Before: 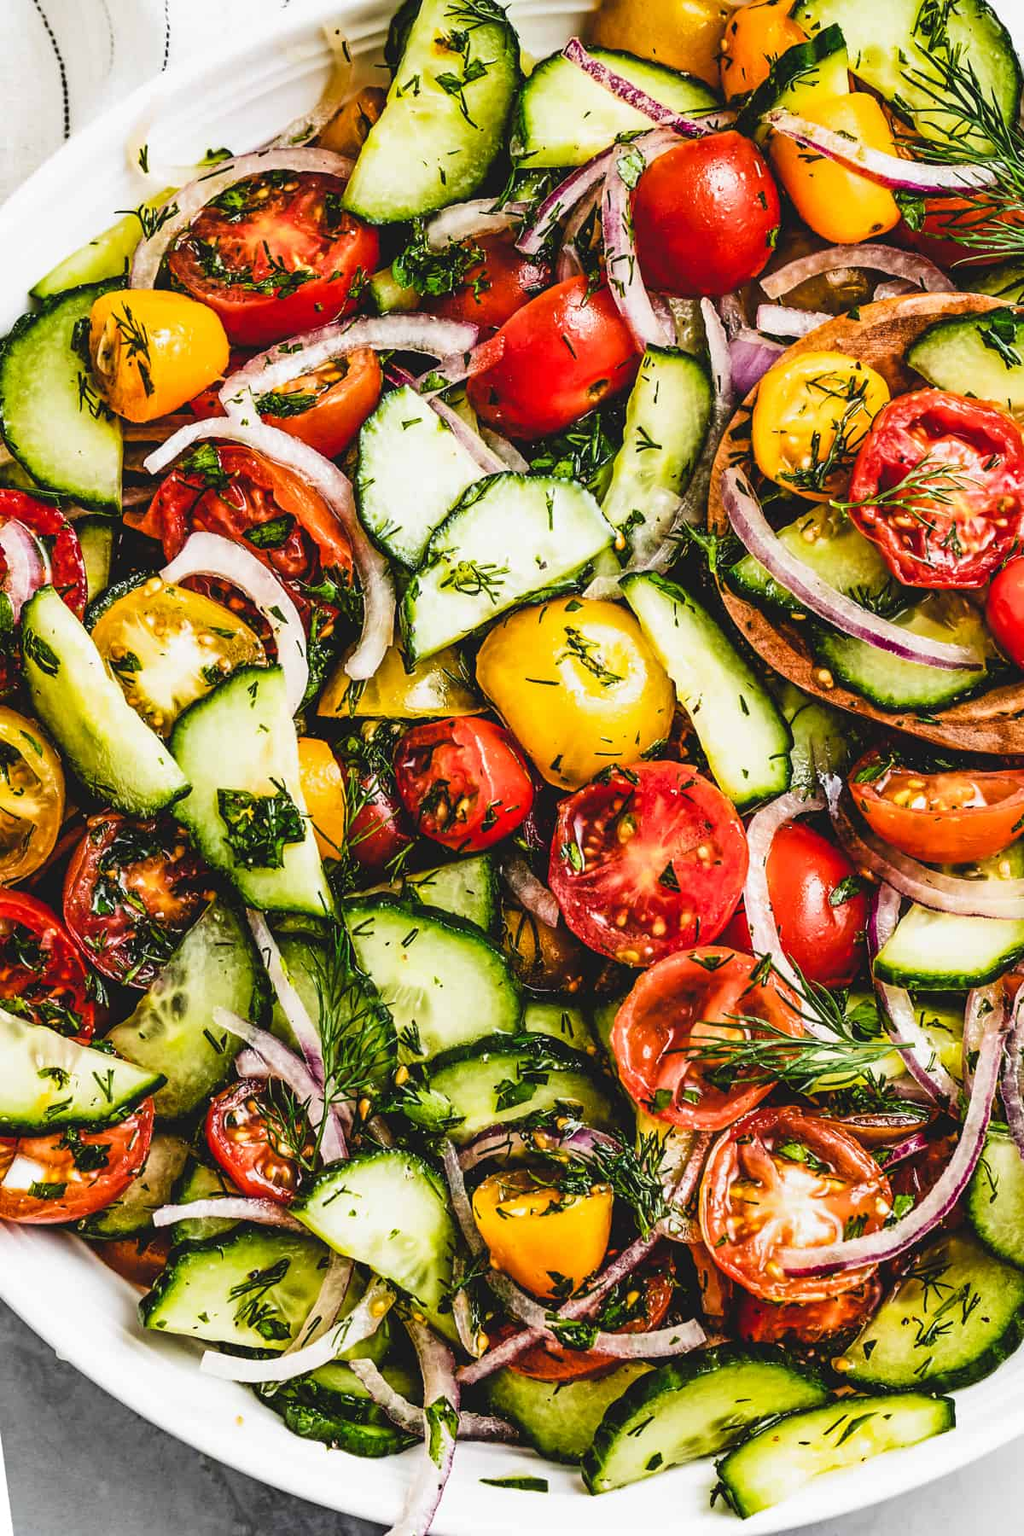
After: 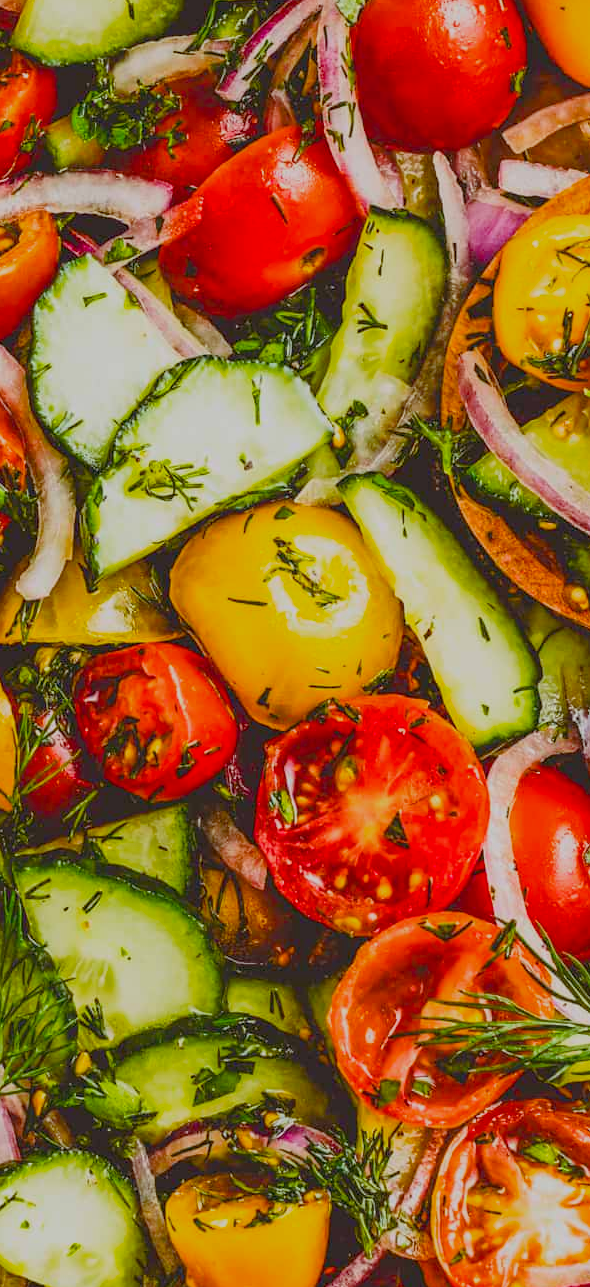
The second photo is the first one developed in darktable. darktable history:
color balance rgb: shadows lift › chroma 4.344%, shadows lift › hue 27.6°, perceptual saturation grading › global saturation 30.343%, contrast -29.432%
crop: left 32.408%, top 10.987%, right 18.352%, bottom 17.458%
